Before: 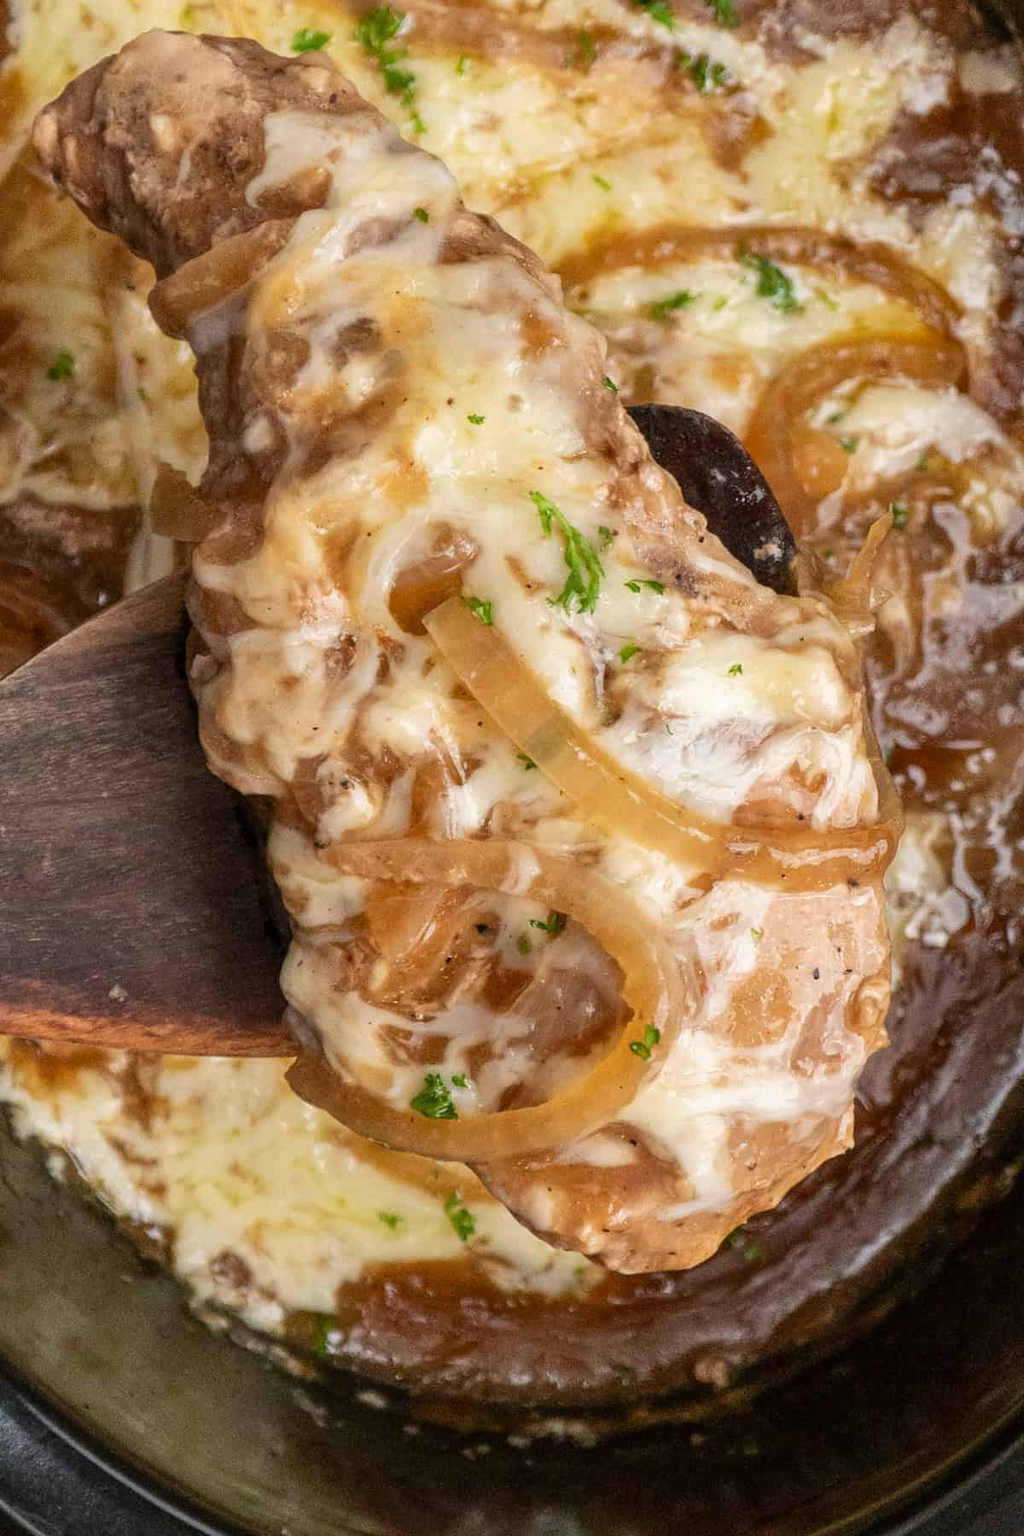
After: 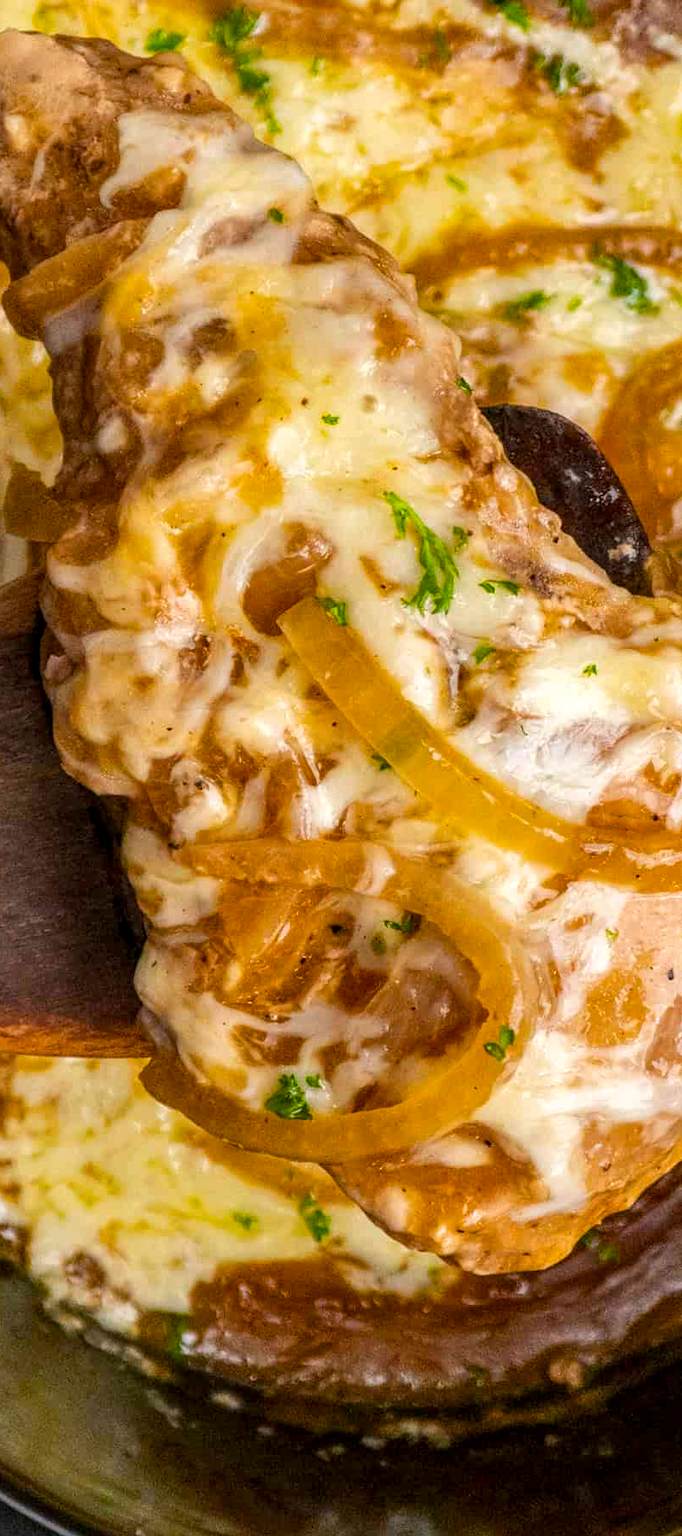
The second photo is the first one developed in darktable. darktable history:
local contrast: on, module defaults
crop and rotate: left 14.292%, right 19.041%
color balance rgb: linear chroma grading › global chroma 15%, perceptual saturation grading › global saturation 30%
